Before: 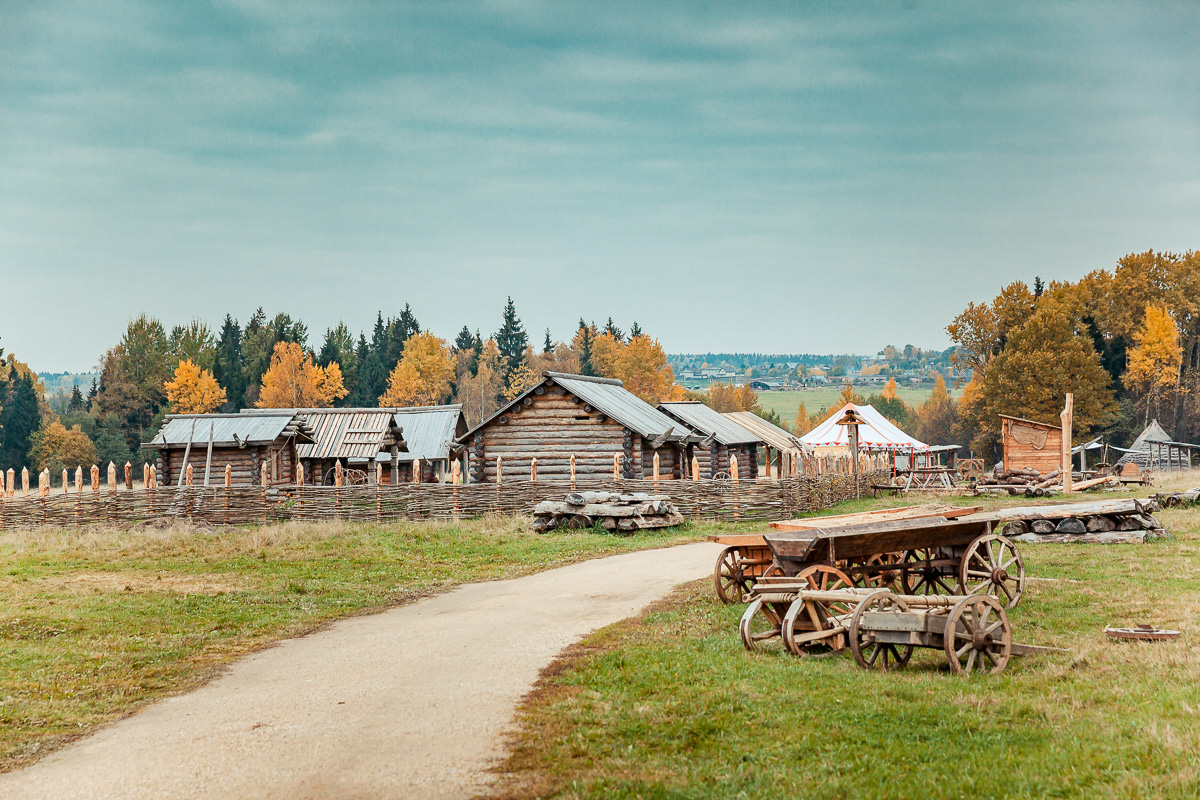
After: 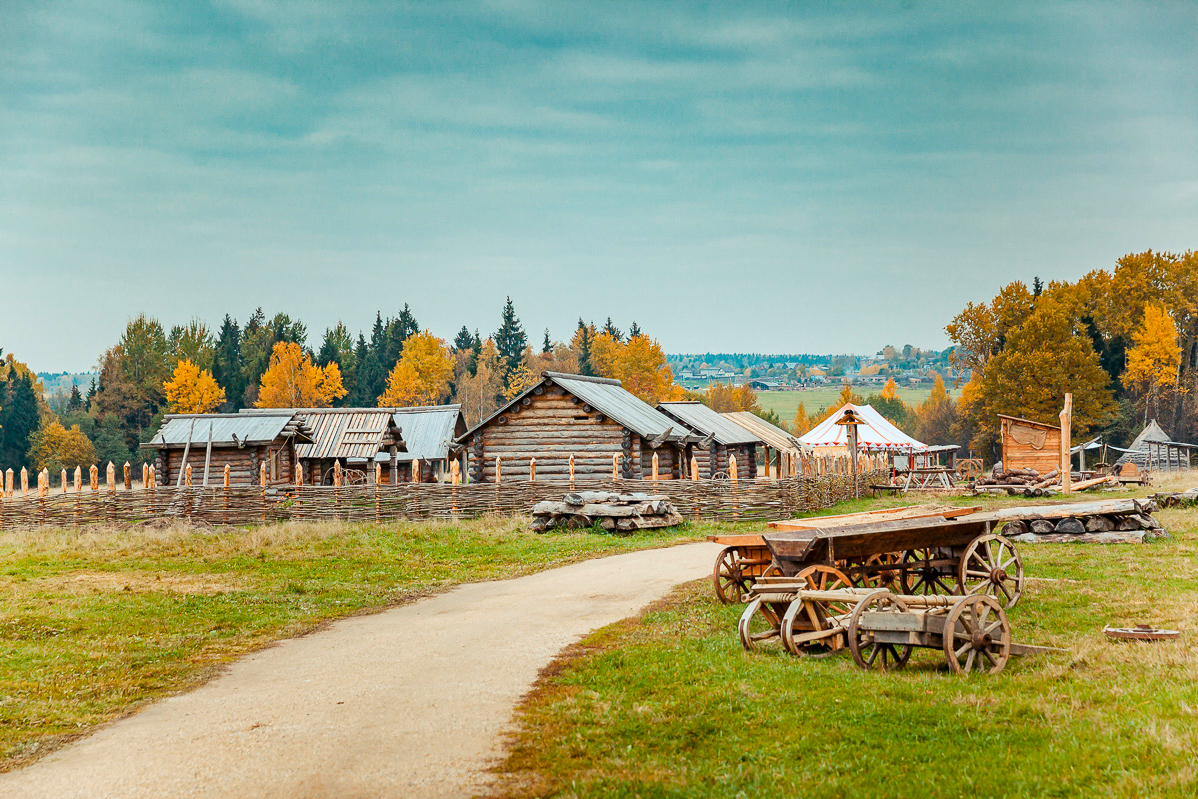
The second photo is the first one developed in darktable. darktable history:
color balance rgb: linear chroma grading › global chroma 8.33%, perceptual saturation grading › global saturation 18.52%, global vibrance 7.87%
crop and rotate: left 0.126%
